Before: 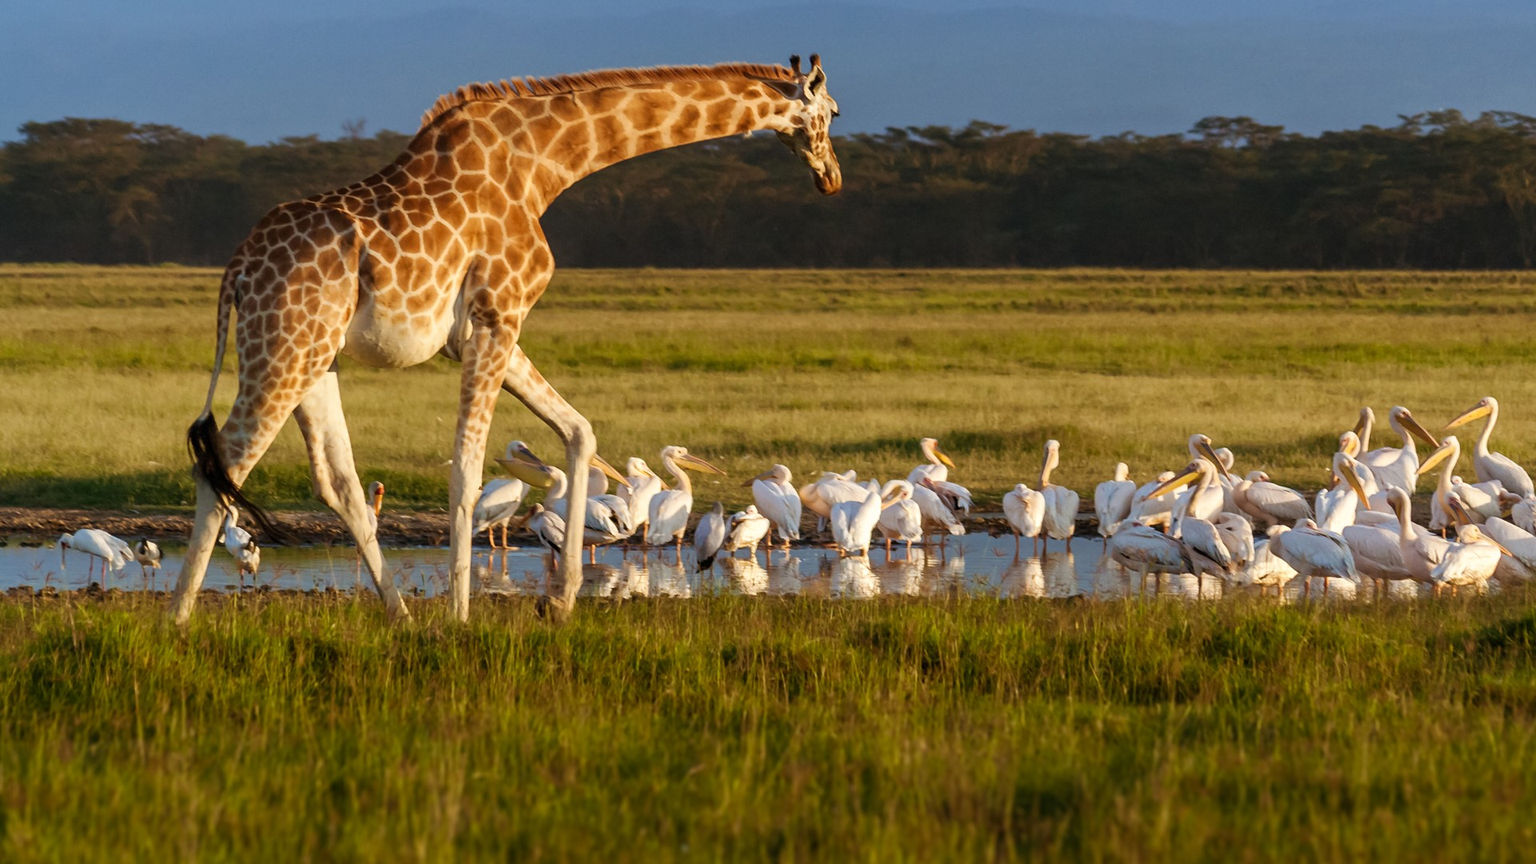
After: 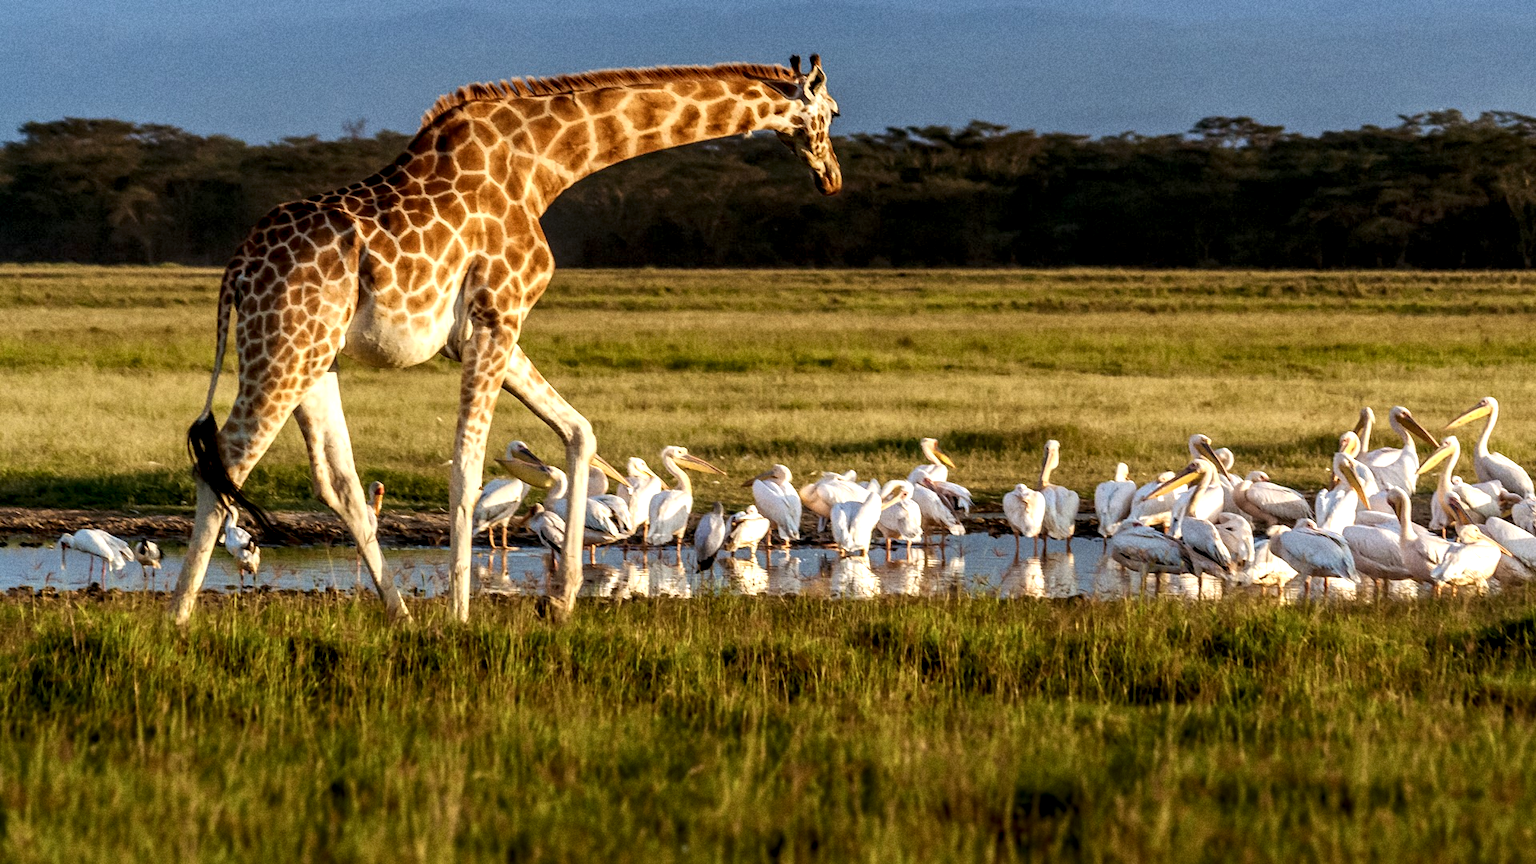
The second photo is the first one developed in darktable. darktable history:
color balance rgb: global vibrance 10%
local contrast: highlights 65%, shadows 54%, detail 169%, midtone range 0.514
grain: coarseness 22.88 ISO
